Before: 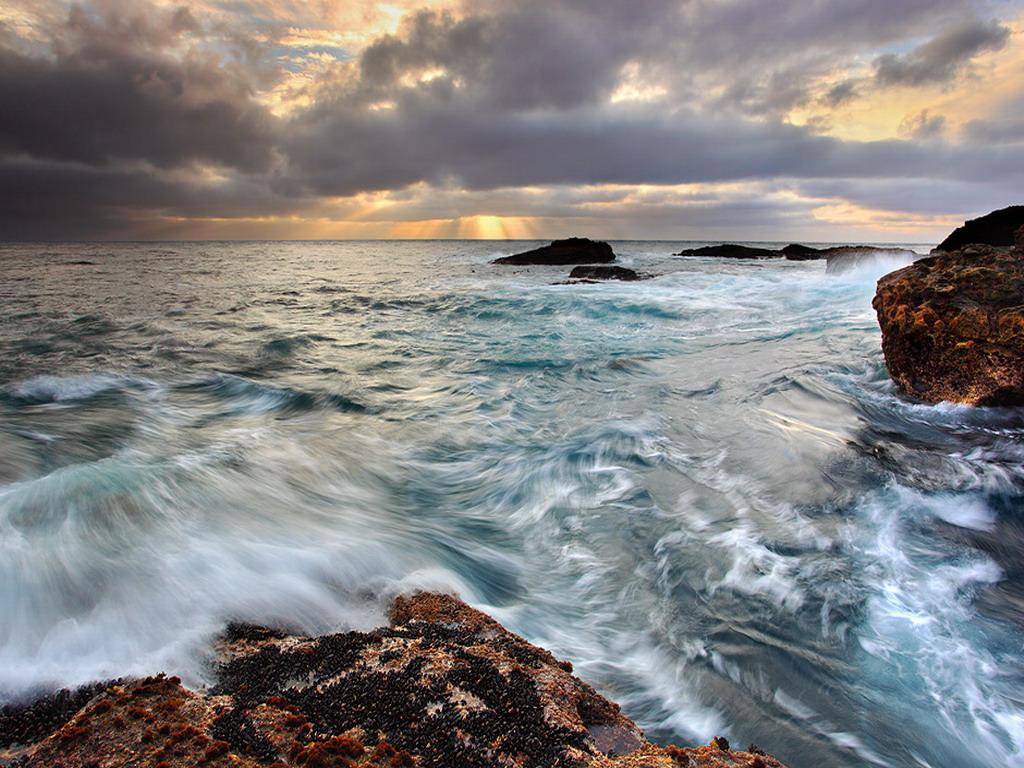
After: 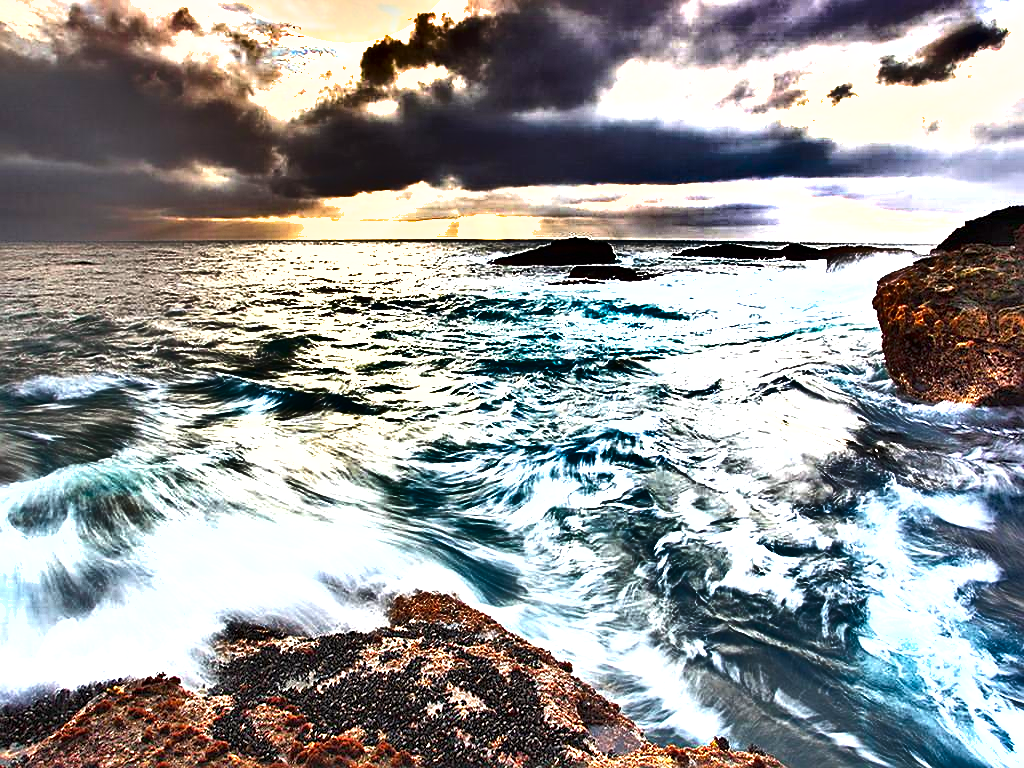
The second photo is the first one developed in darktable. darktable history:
shadows and highlights: shadows 19.13, highlights -83.41, soften with gaussian
exposure: black level correction 0, exposure 1.5 EV, compensate exposure bias true, compensate highlight preservation false
sharpen: on, module defaults
